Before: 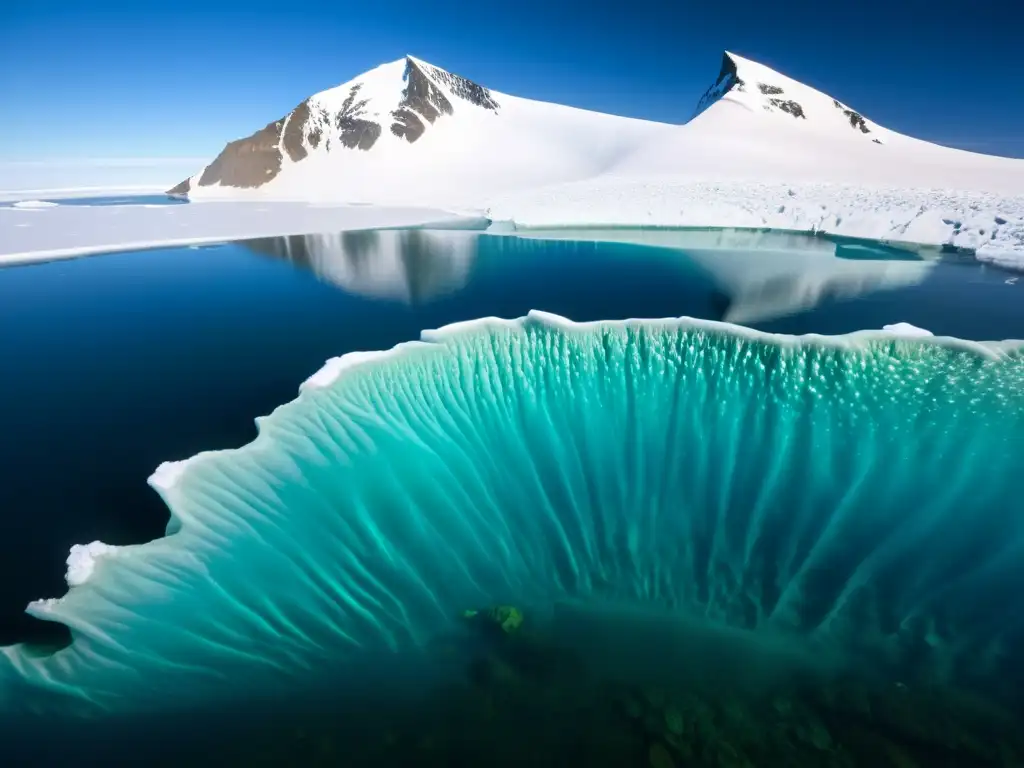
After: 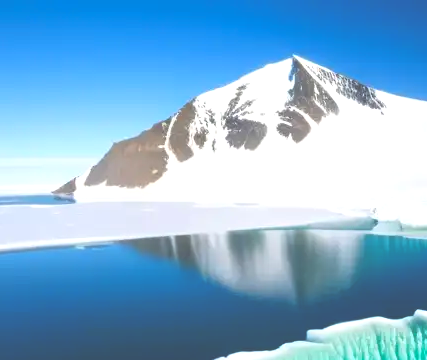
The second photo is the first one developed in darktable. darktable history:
crop and rotate: left 11.222%, top 0.076%, right 47.038%, bottom 52.931%
exposure: black level correction -0.04, exposure 0.062 EV, compensate exposure bias true, compensate highlight preservation false
levels: levels [0, 0.474, 0.947]
contrast brightness saturation: saturation 0.178
